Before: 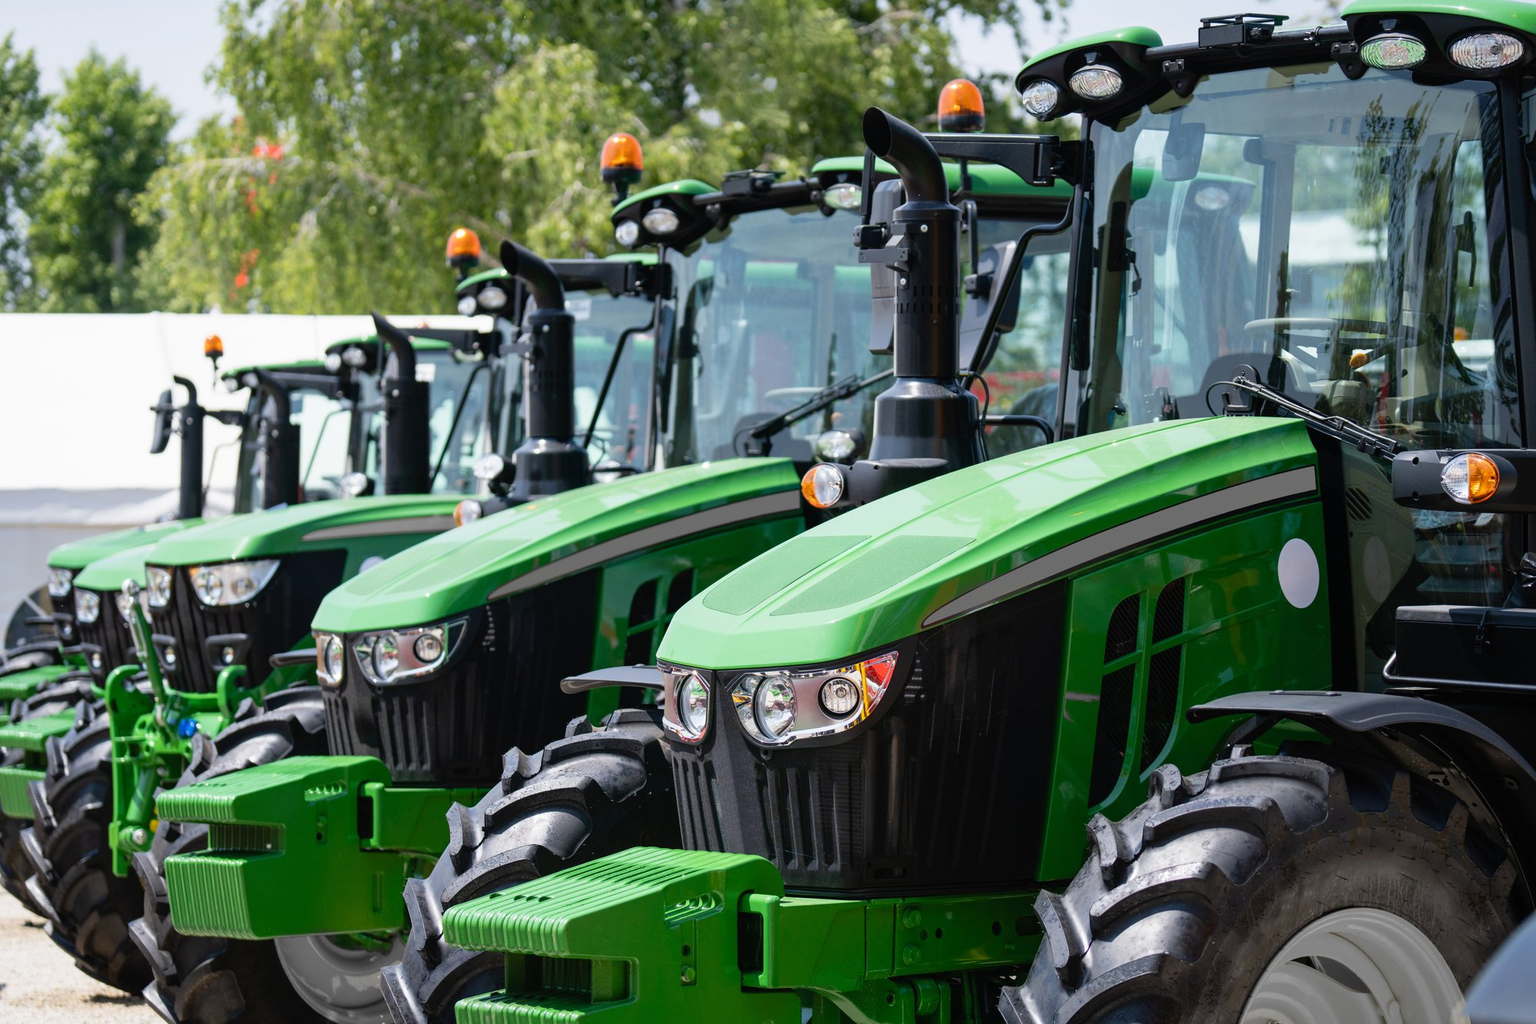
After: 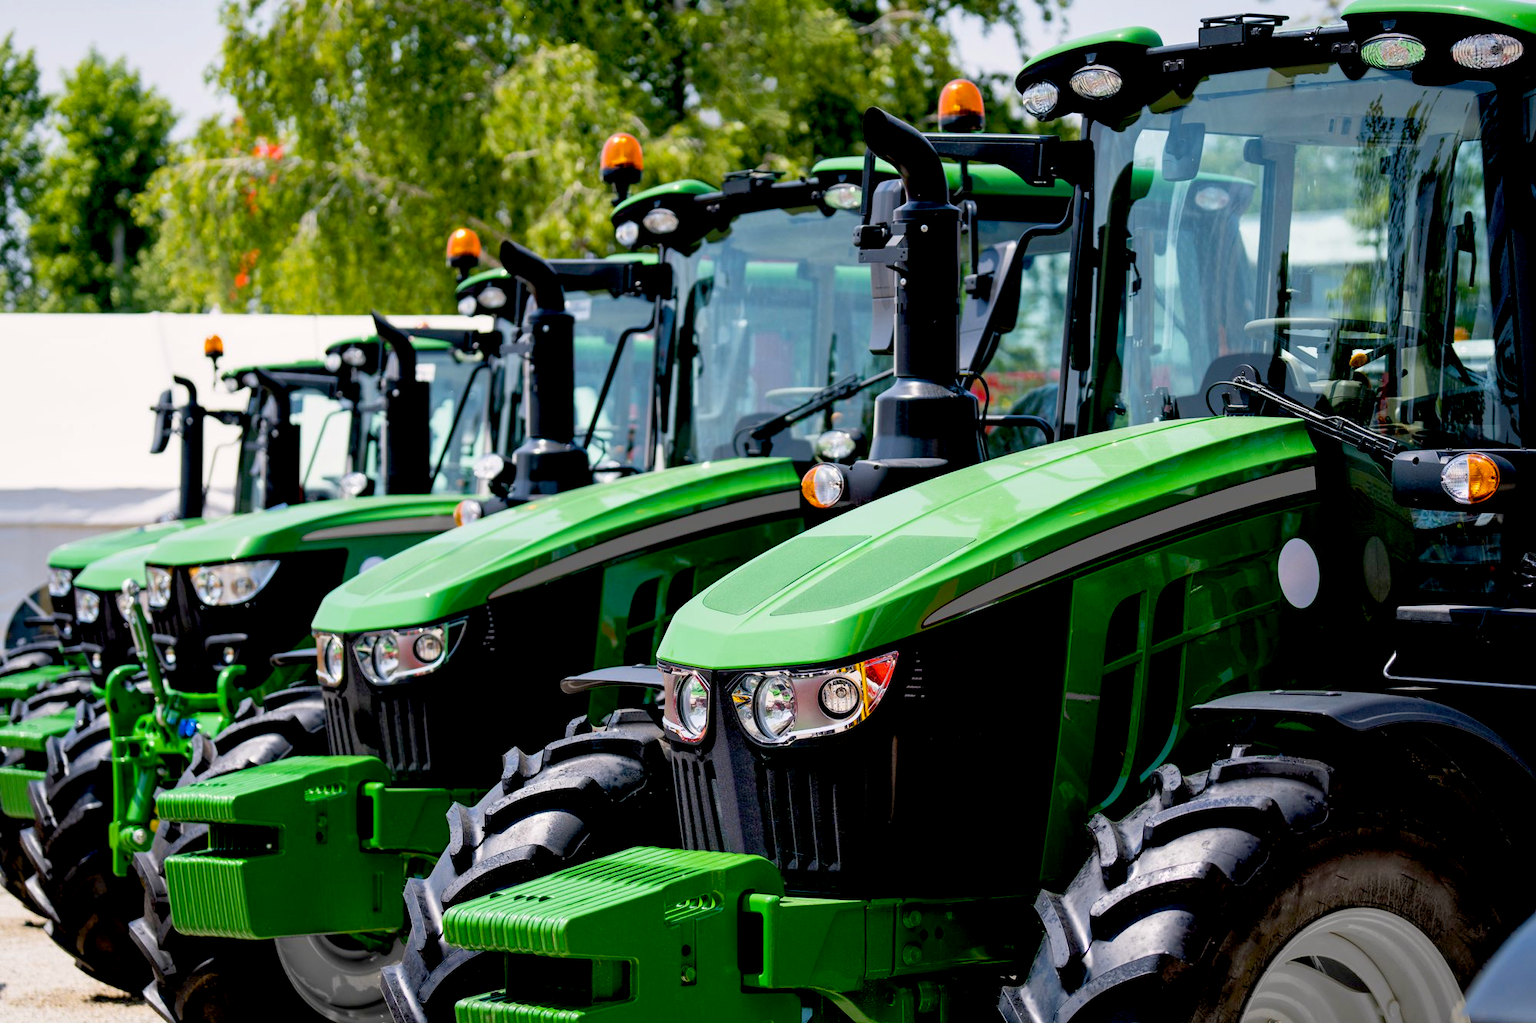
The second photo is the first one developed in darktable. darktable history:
color balance rgb: highlights gain › luminance 0.755%, highlights gain › chroma 0.53%, highlights gain › hue 42.6°, perceptual saturation grading › global saturation 29.815%
exposure: black level correction 0.028, exposure -0.078 EV, compensate highlight preservation false
local contrast: mode bilateral grid, contrast 19, coarseness 51, detail 119%, midtone range 0.2
